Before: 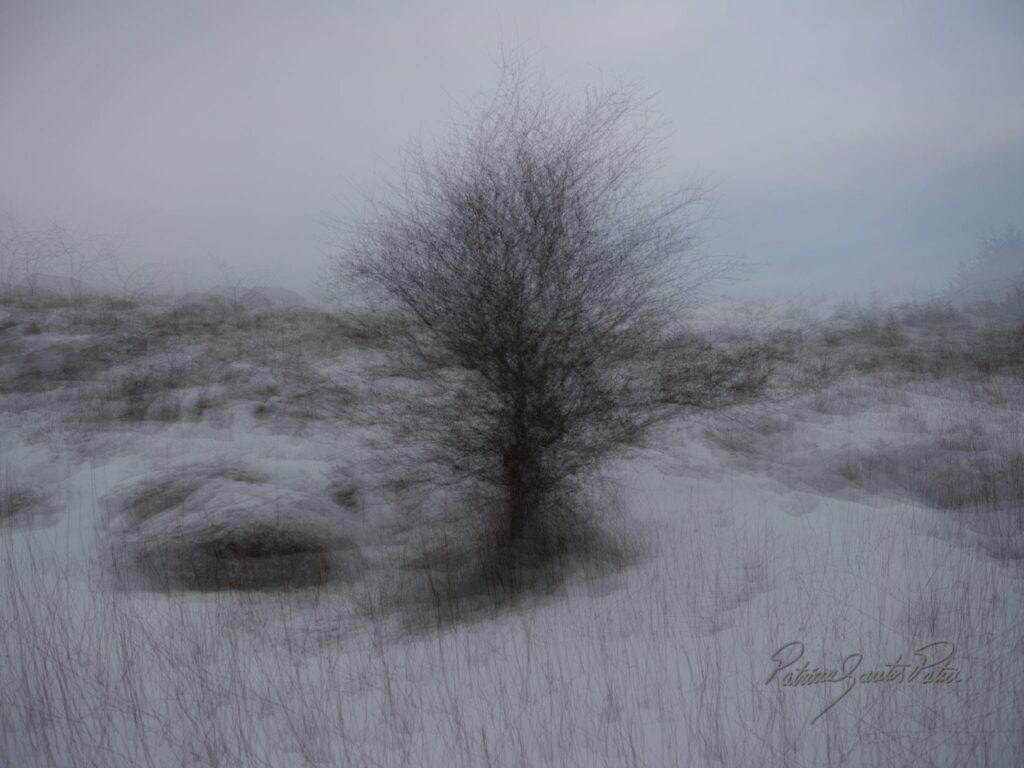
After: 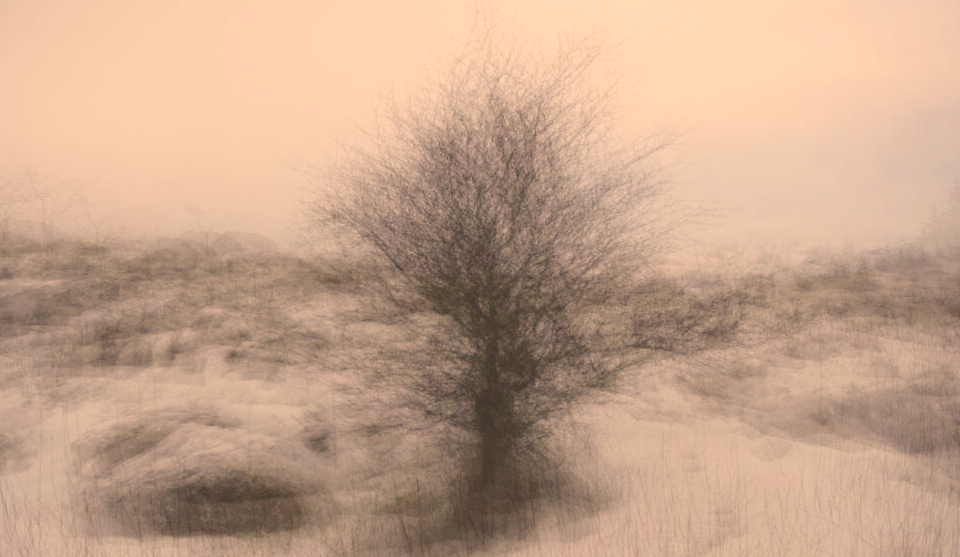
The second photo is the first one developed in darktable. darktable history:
exposure: black level correction -0.03, compensate highlight preservation false
base curve: curves: ch0 [(0, 0) (0.028, 0.03) (0.121, 0.232) (0.46, 0.748) (0.859, 0.968) (1, 1)], preserve colors none
crop: left 2.737%, top 7.287%, right 3.421%, bottom 20.179%
color correction: highlights a* 15, highlights b* 31.55
